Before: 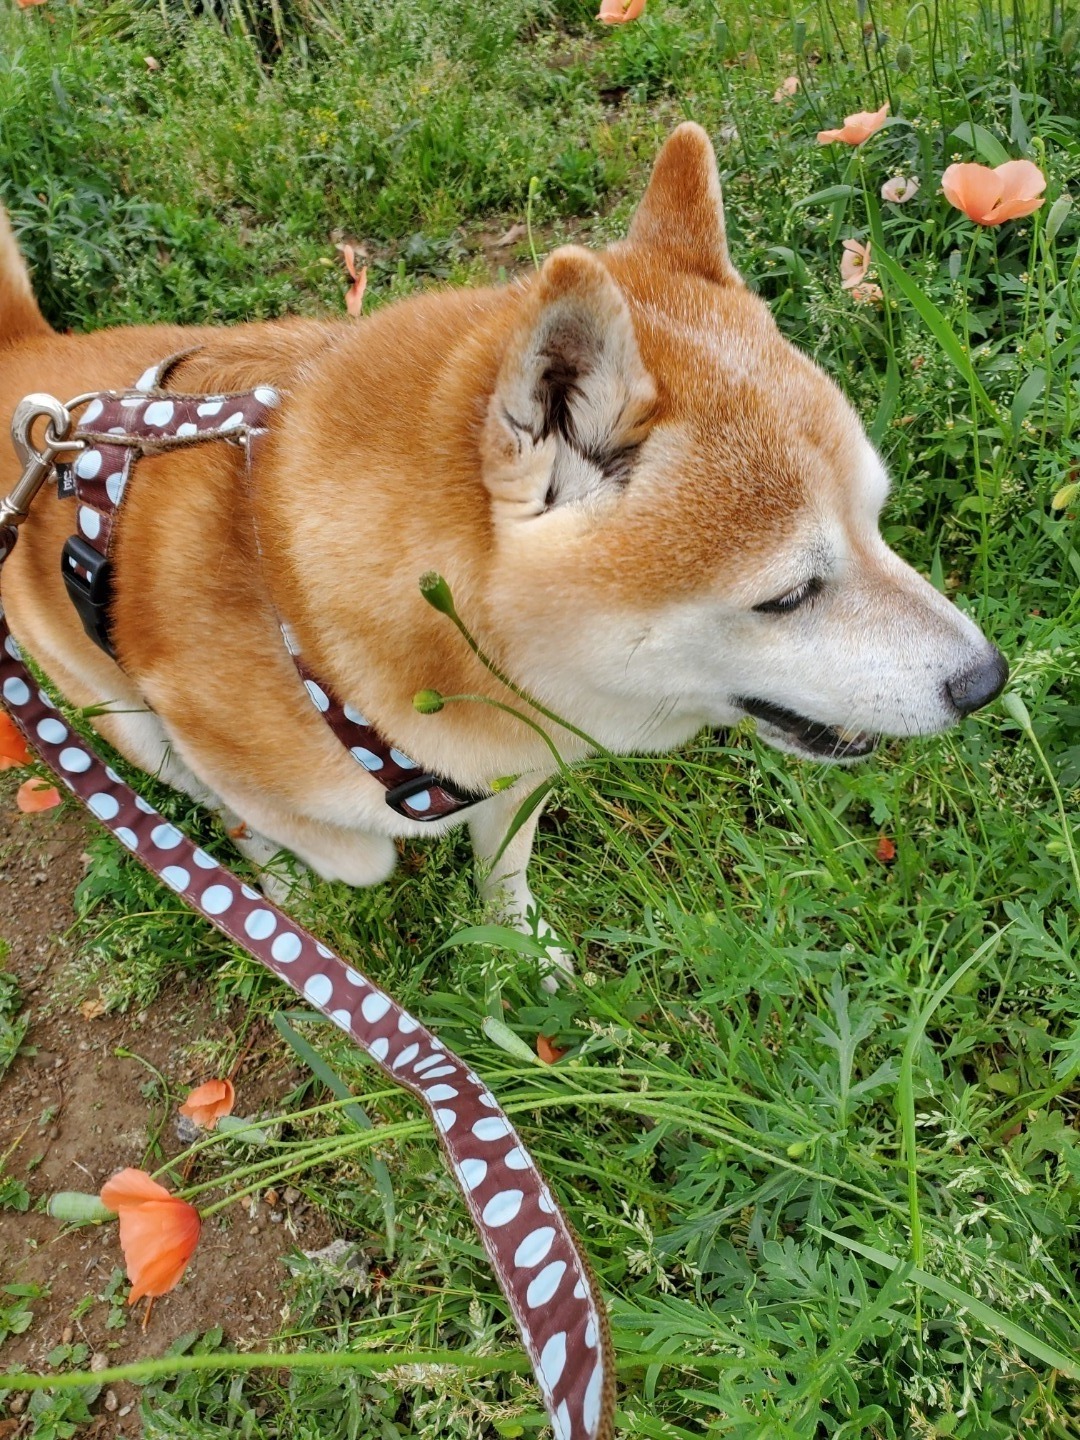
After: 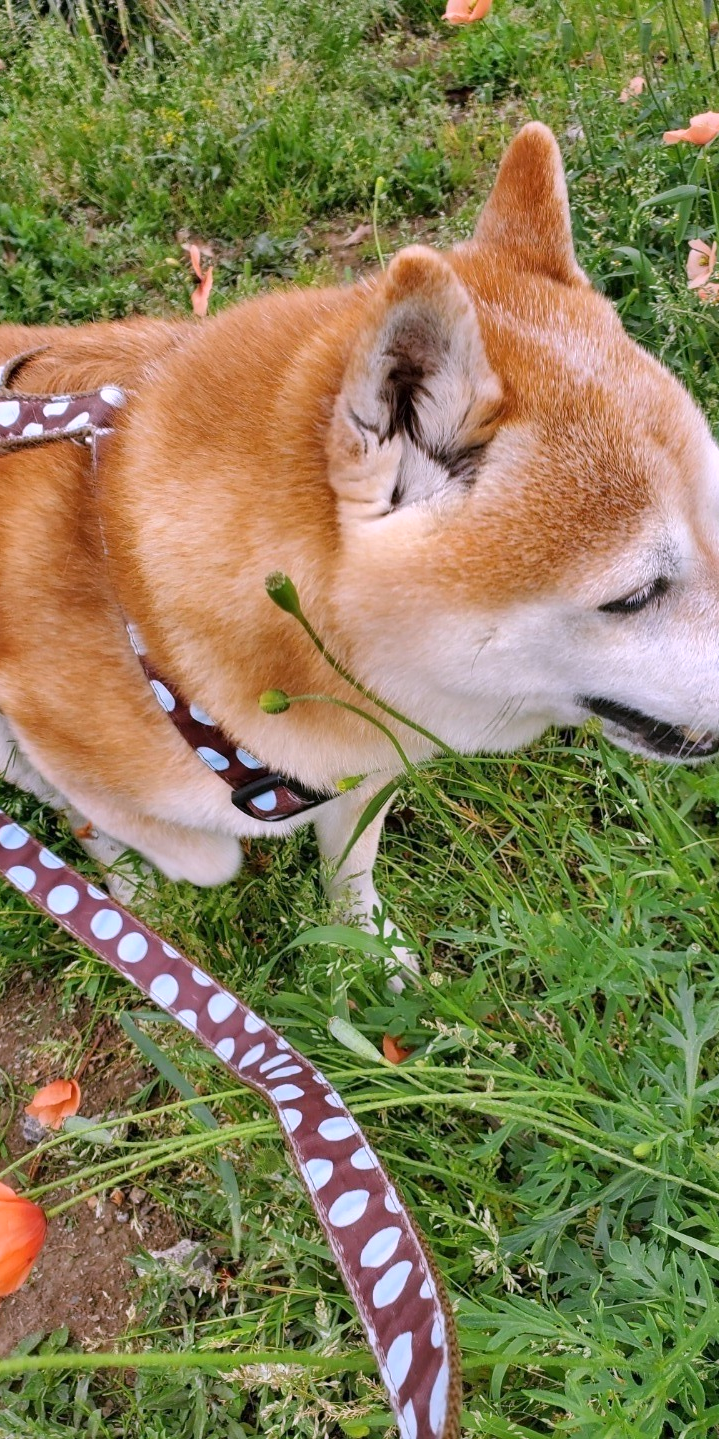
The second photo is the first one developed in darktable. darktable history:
white balance: red 1.066, blue 1.119
crop and rotate: left 14.292%, right 19.041%
